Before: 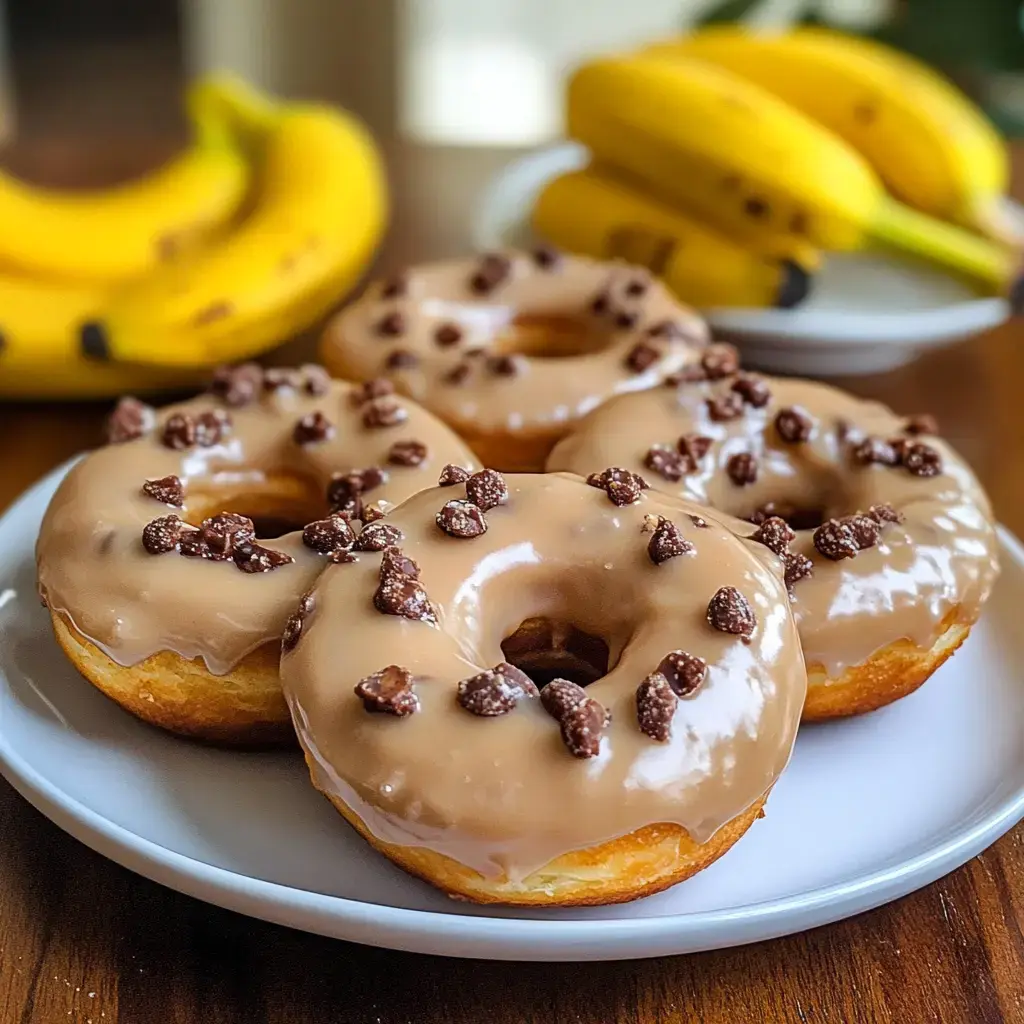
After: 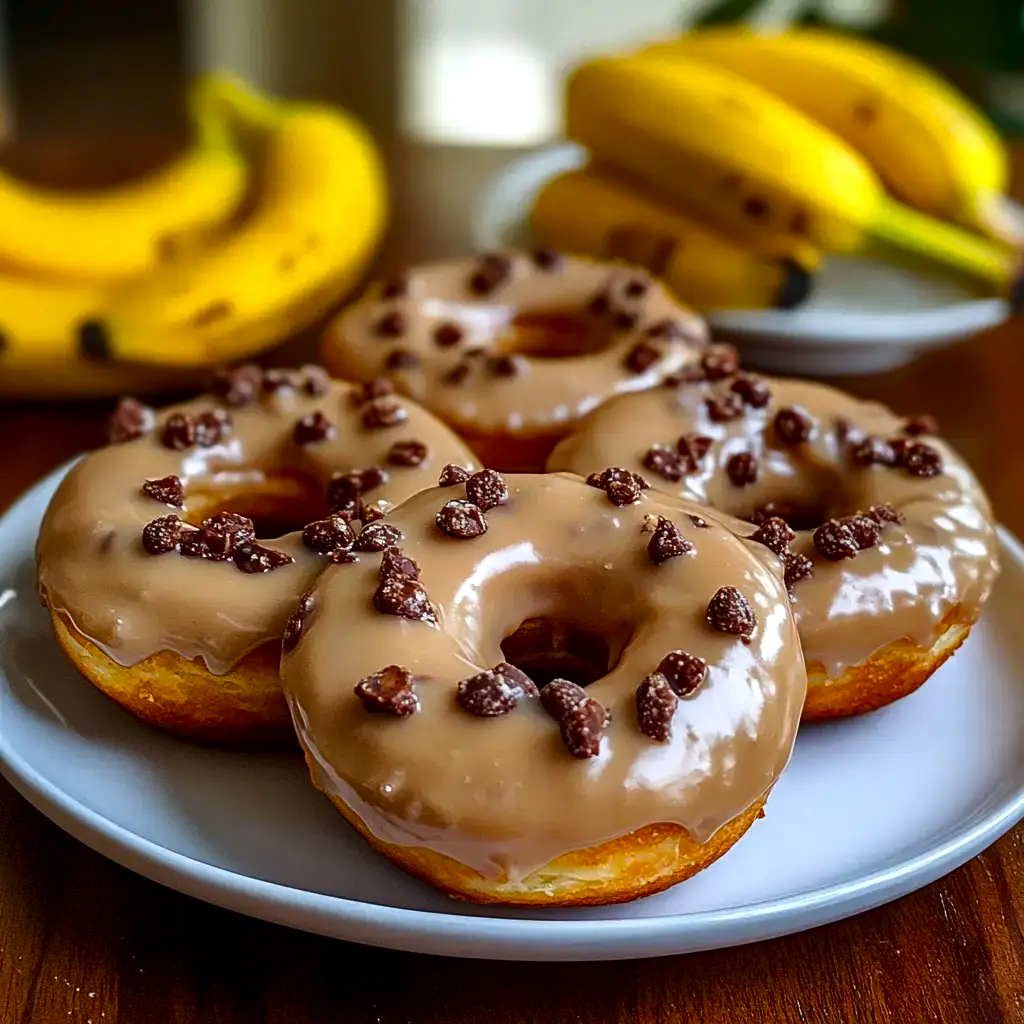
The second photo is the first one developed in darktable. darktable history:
shadows and highlights: shadows -12.5, white point adjustment 4, highlights 28.33
contrast brightness saturation: brightness -0.25, saturation 0.2
white balance: red 1, blue 1
